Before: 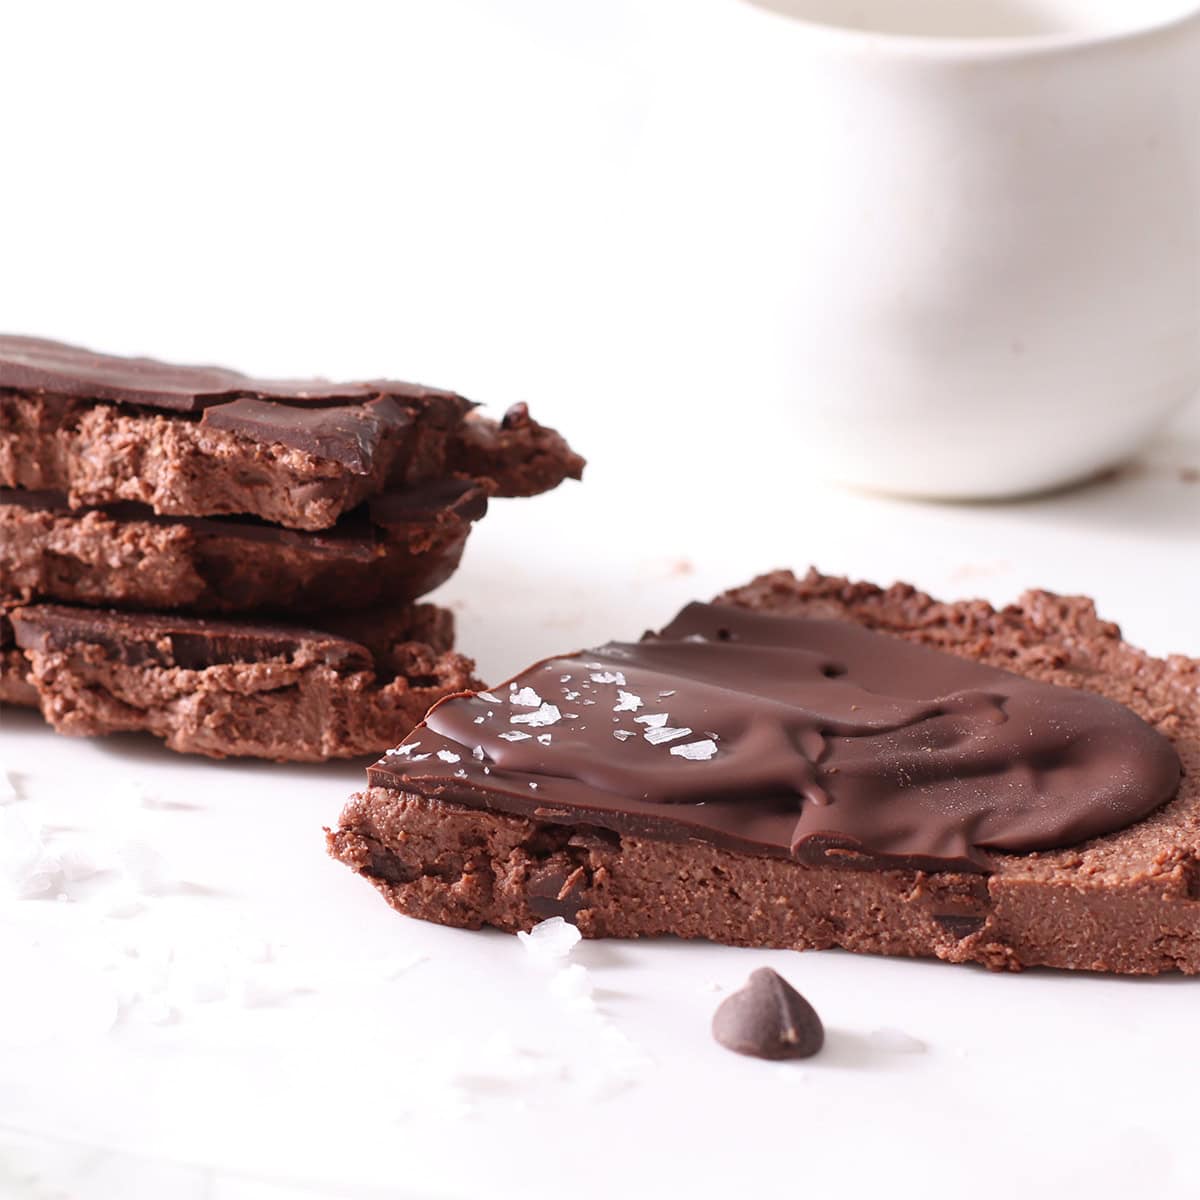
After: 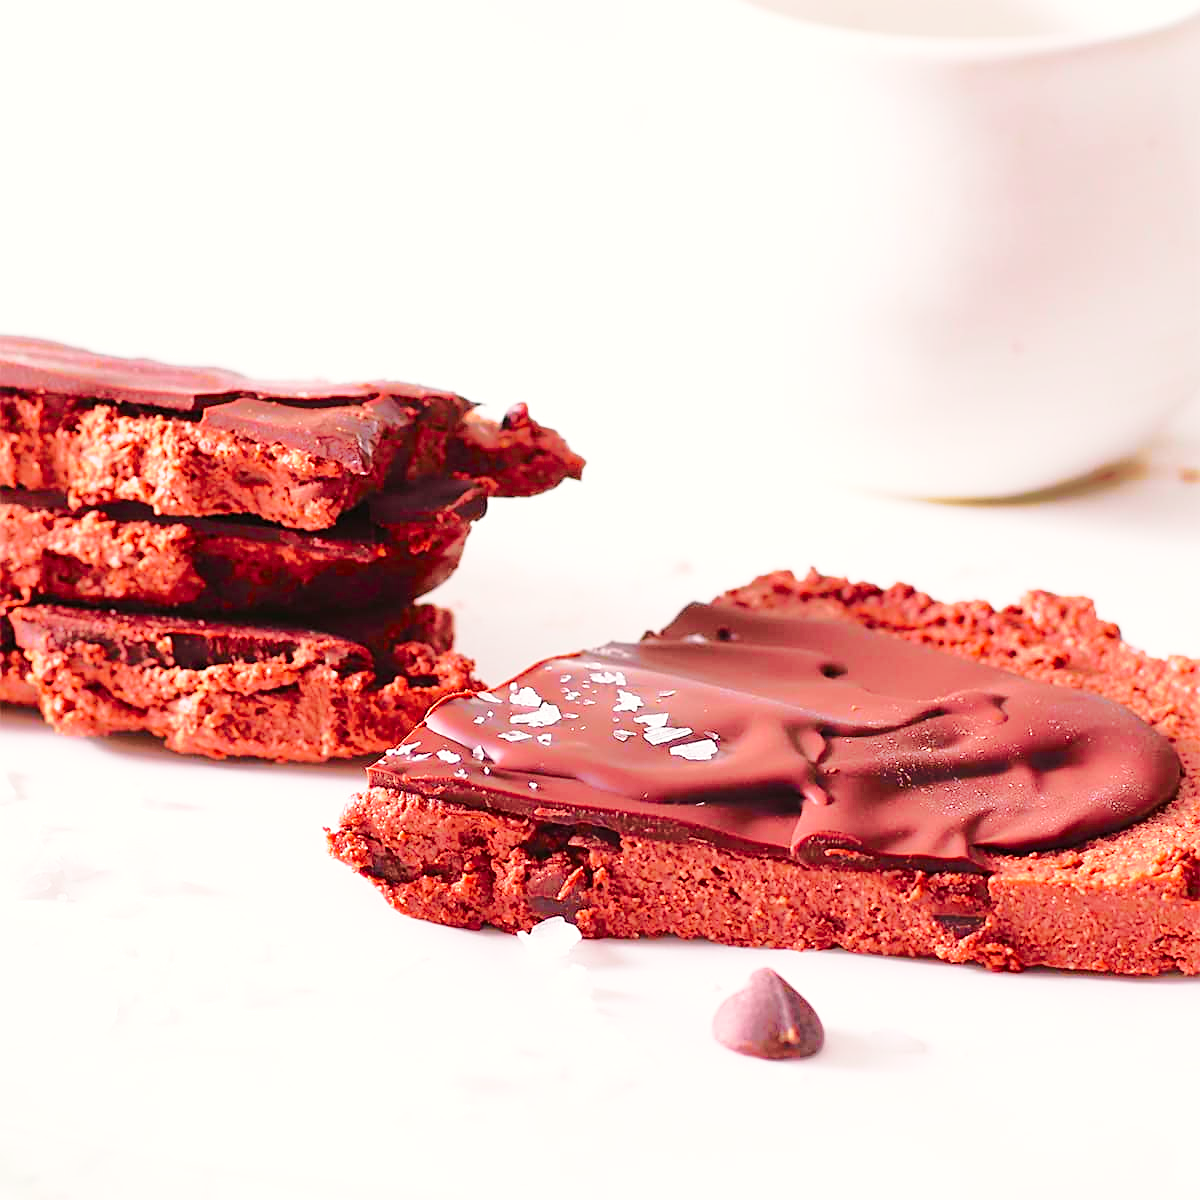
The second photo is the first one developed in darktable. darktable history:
tone curve: curves: ch0 [(0, 0) (0.131, 0.135) (0.288, 0.372) (0.451, 0.608) (0.612, 0.739) (0.736, 0.832) (1, 1)]; ch1 [(0, 0) (0.392, 0.398) (0.487, 0.471) (0.496, 0.493) (0.519, 0.531) (0.557, 0.591) (0.581, 0.639) (0.622, 0.711) (1, 1)]; ch2 [(0, 0) (0.388, 0.344) (0.438, 0.425) (0.476, 0.482) (0.502, 0.508) (0.524, 0.531) (0.538, 0.58) (0.58, 0.621) (0.613, 0.679) (0.655, 0.738) (1, 1)], color space Lab, independent channels, preserve colors none
haze removal: compatibility mode true, adaptive false
base curve: curves: ch0 [(0, 0) (0.028, 0.03) (0.121, 0.232) (0.46, 0.748) (0.859, 0.968) (1, 1)], preserve colors none
sharpen: on, module defaults
shadows and highlights: highlights color adjustment 73.13%
